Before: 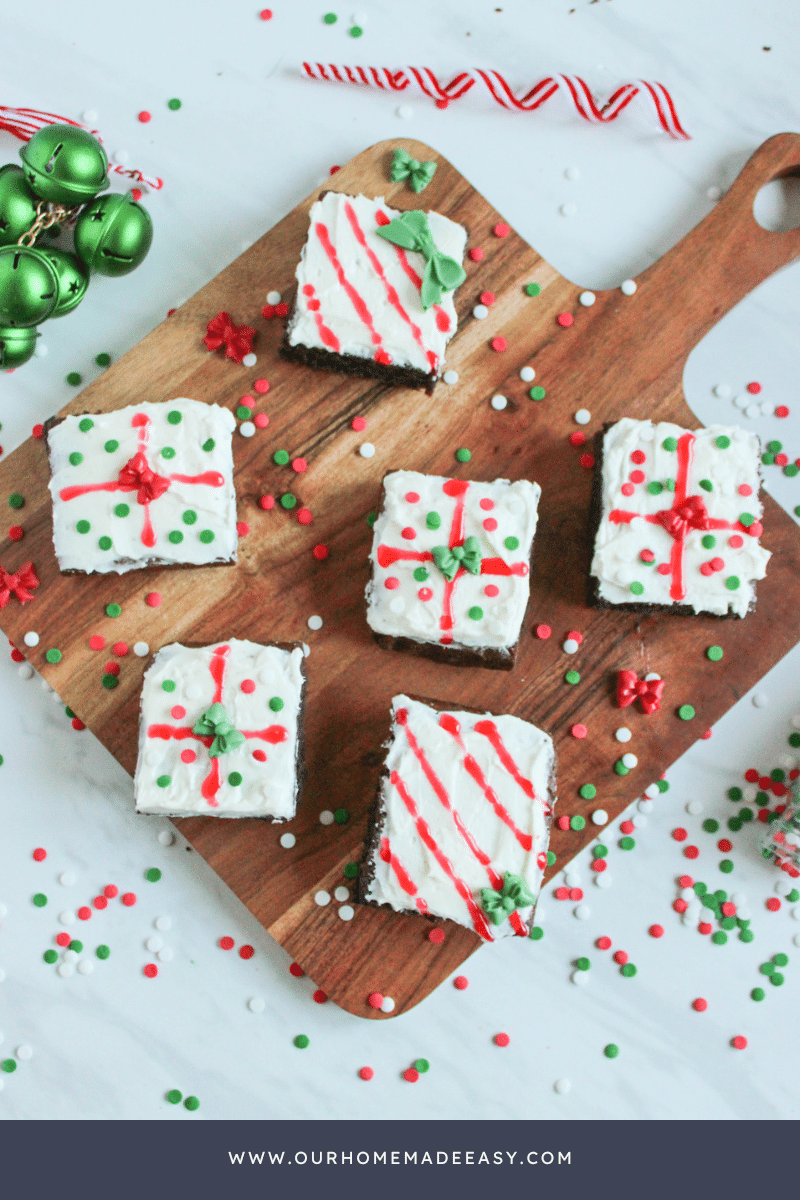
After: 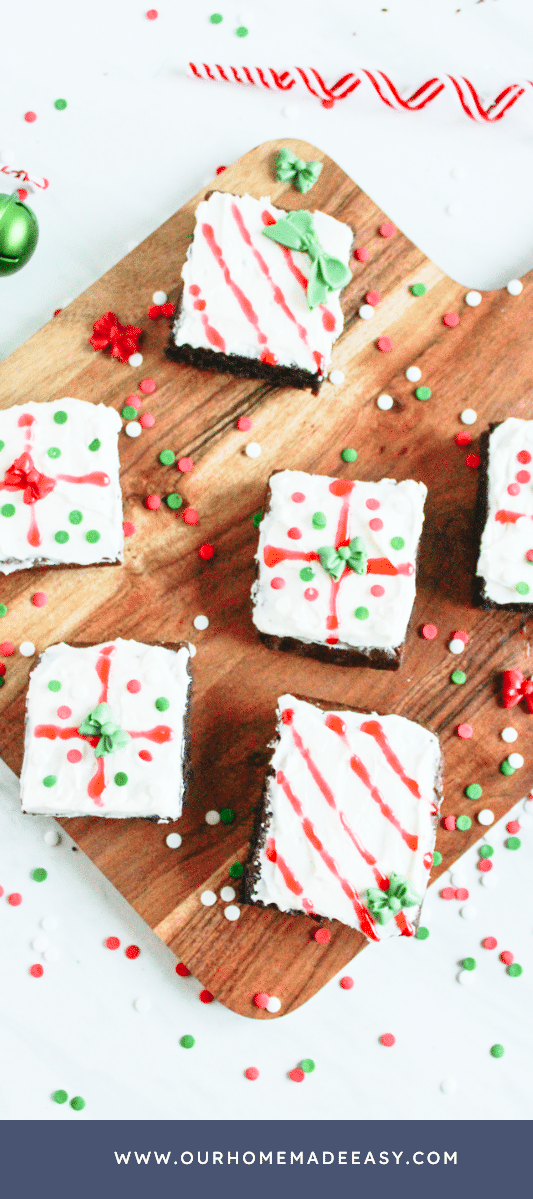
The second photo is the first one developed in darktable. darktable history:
crop and rotate: left 14.292%, right 19.041%
base curve: curves: ch0 [(0, 0) (0.028, 0.03) (0.121, 0.232) (0.46, 0.748) (0.859, 0.968) (1, 1)], preserve colors none
